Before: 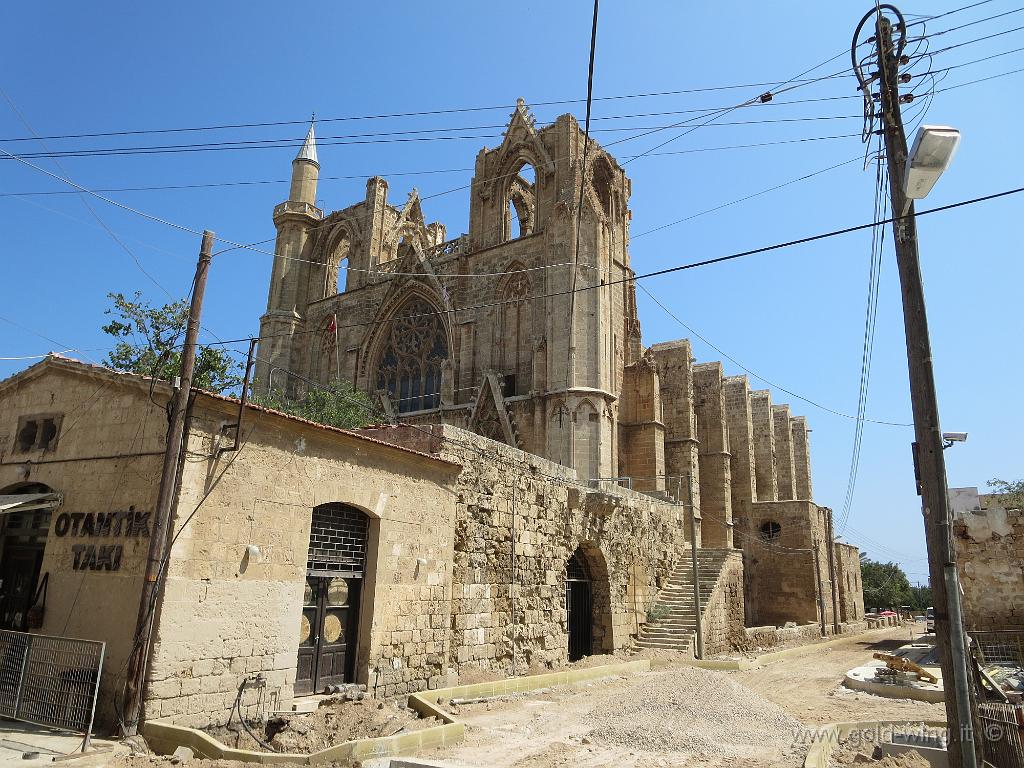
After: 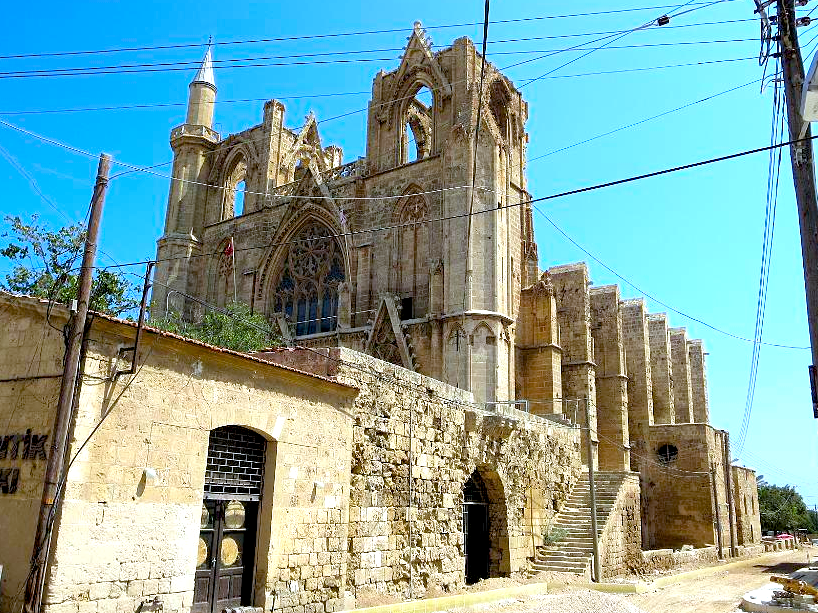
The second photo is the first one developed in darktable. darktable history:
crop and rotate: left 10.071%, top 10.071%, right 10.02%, bottom 10.02%
color balance rgb: perceptual saturation grading › global saturation 30%, global vibrance 20%
exposure: black level correction 0.012, exposure 0.7 EV, compensate exposure bias true, compensate highlight preservation false
white balance: red 0.954, blue 1.079
